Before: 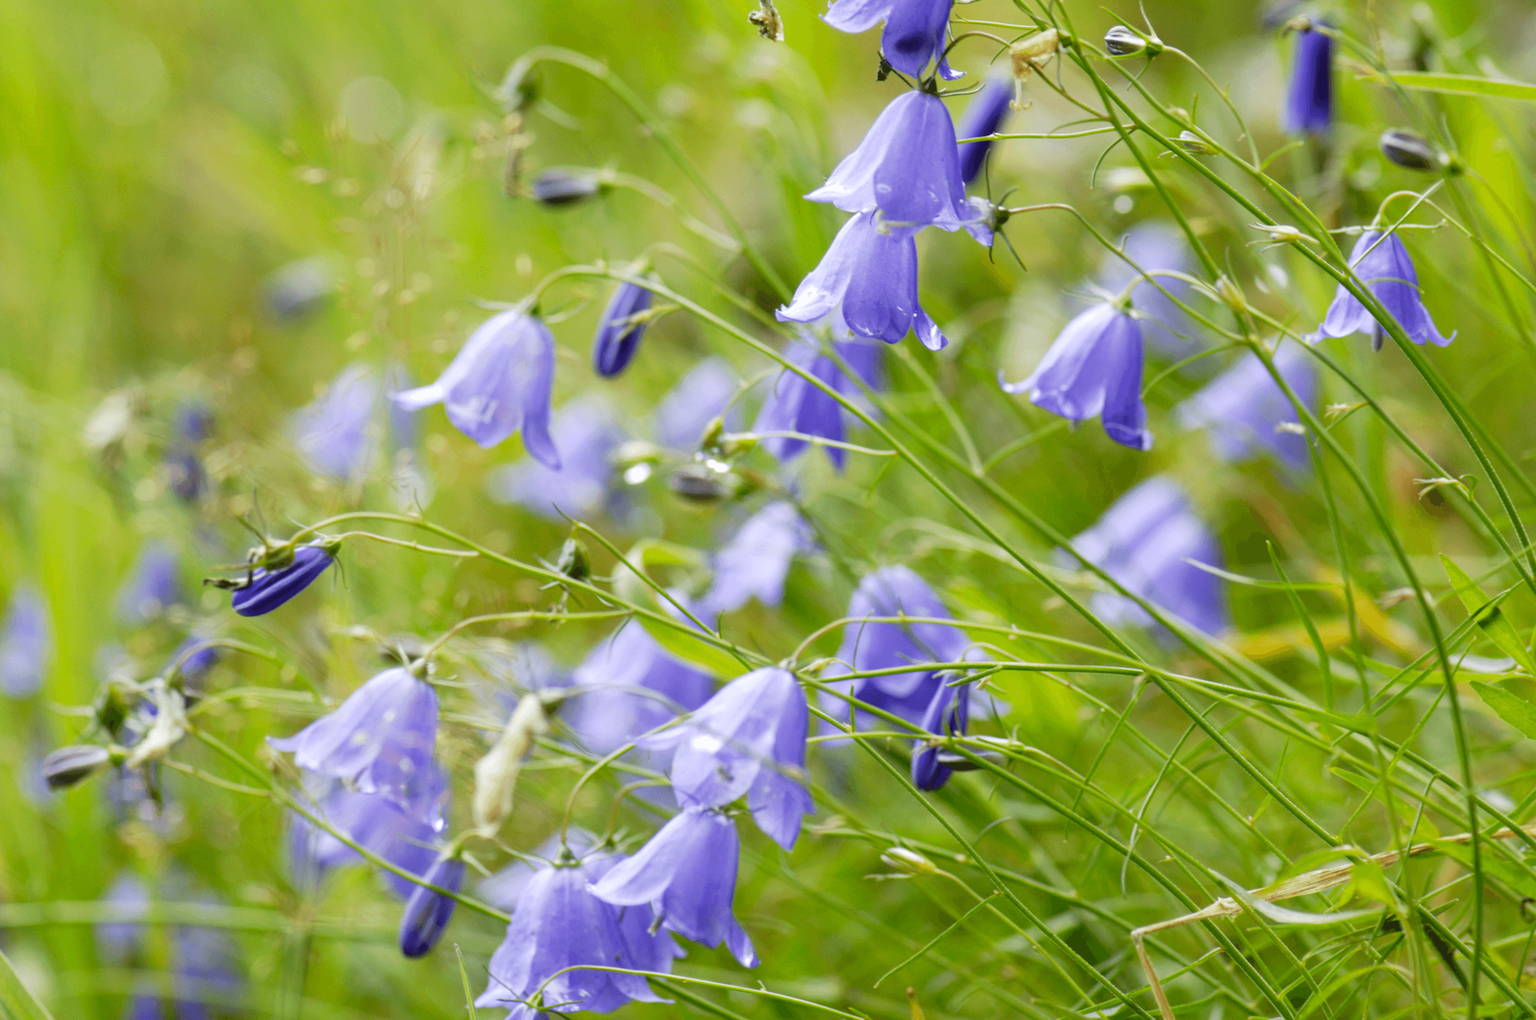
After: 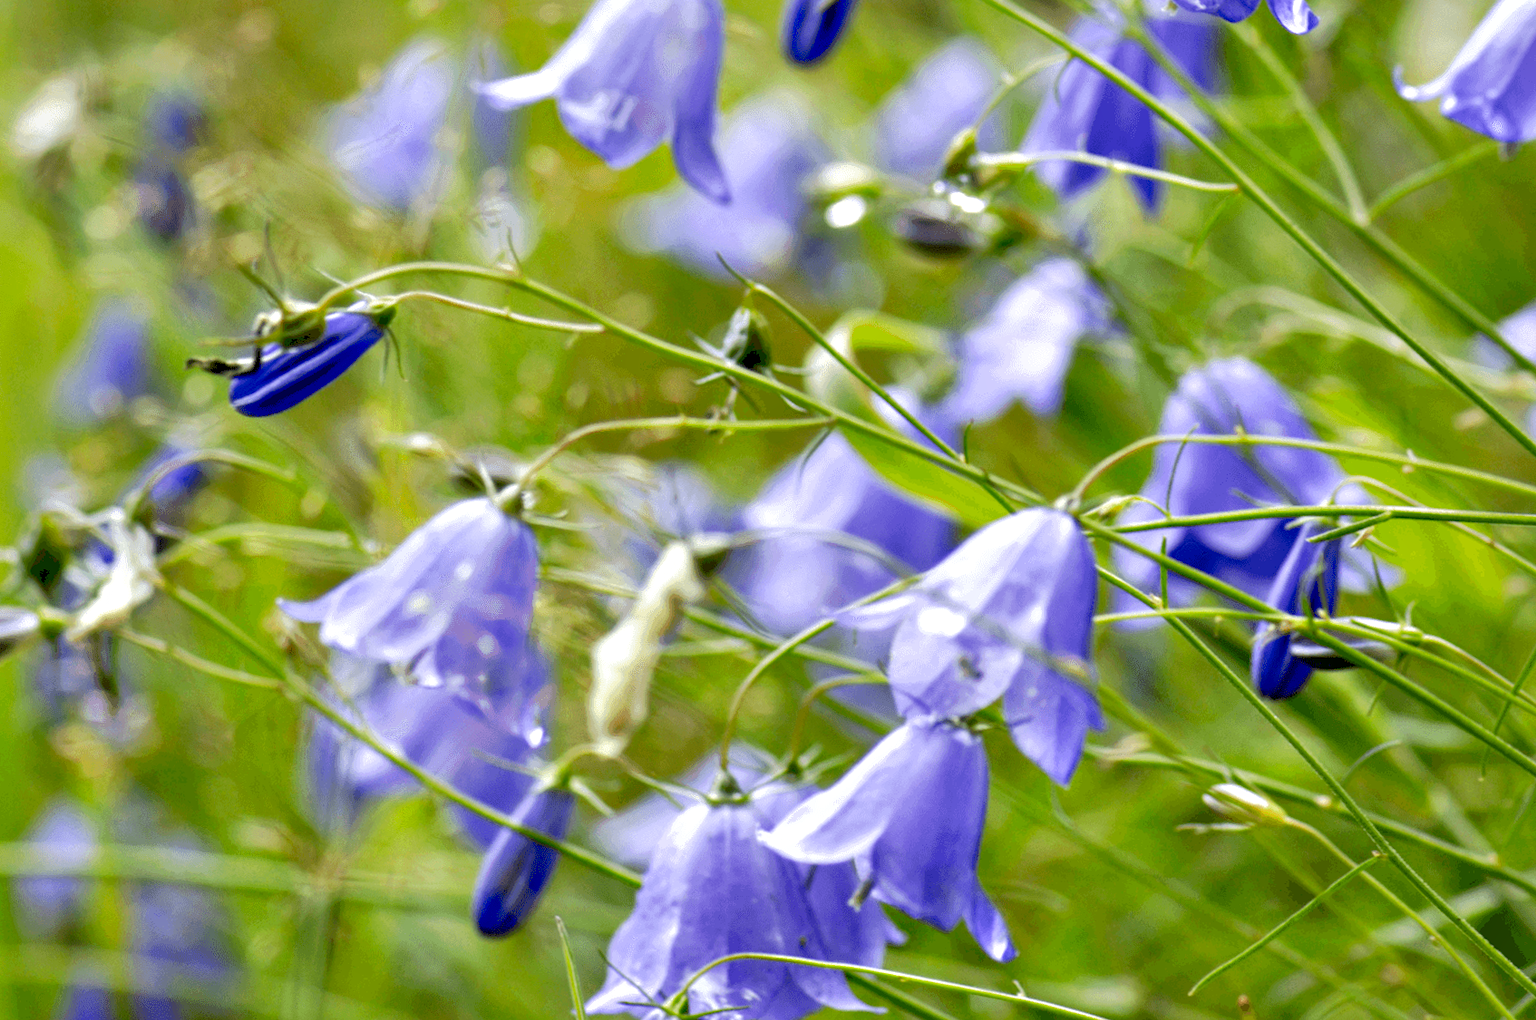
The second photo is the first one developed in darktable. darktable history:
shadows and highlights: on, module defaults
crop and rotate: angle -1.06°, left 3.901%, top 31.99%, right 28.084%
tone equalizer: mask exposure compensation -0.496 EV
contrast equalizer: octaves 7, y [[0.6 ×6], [0.55 ×6], [0 ×6], [0 ×6], [0 ×6]]
